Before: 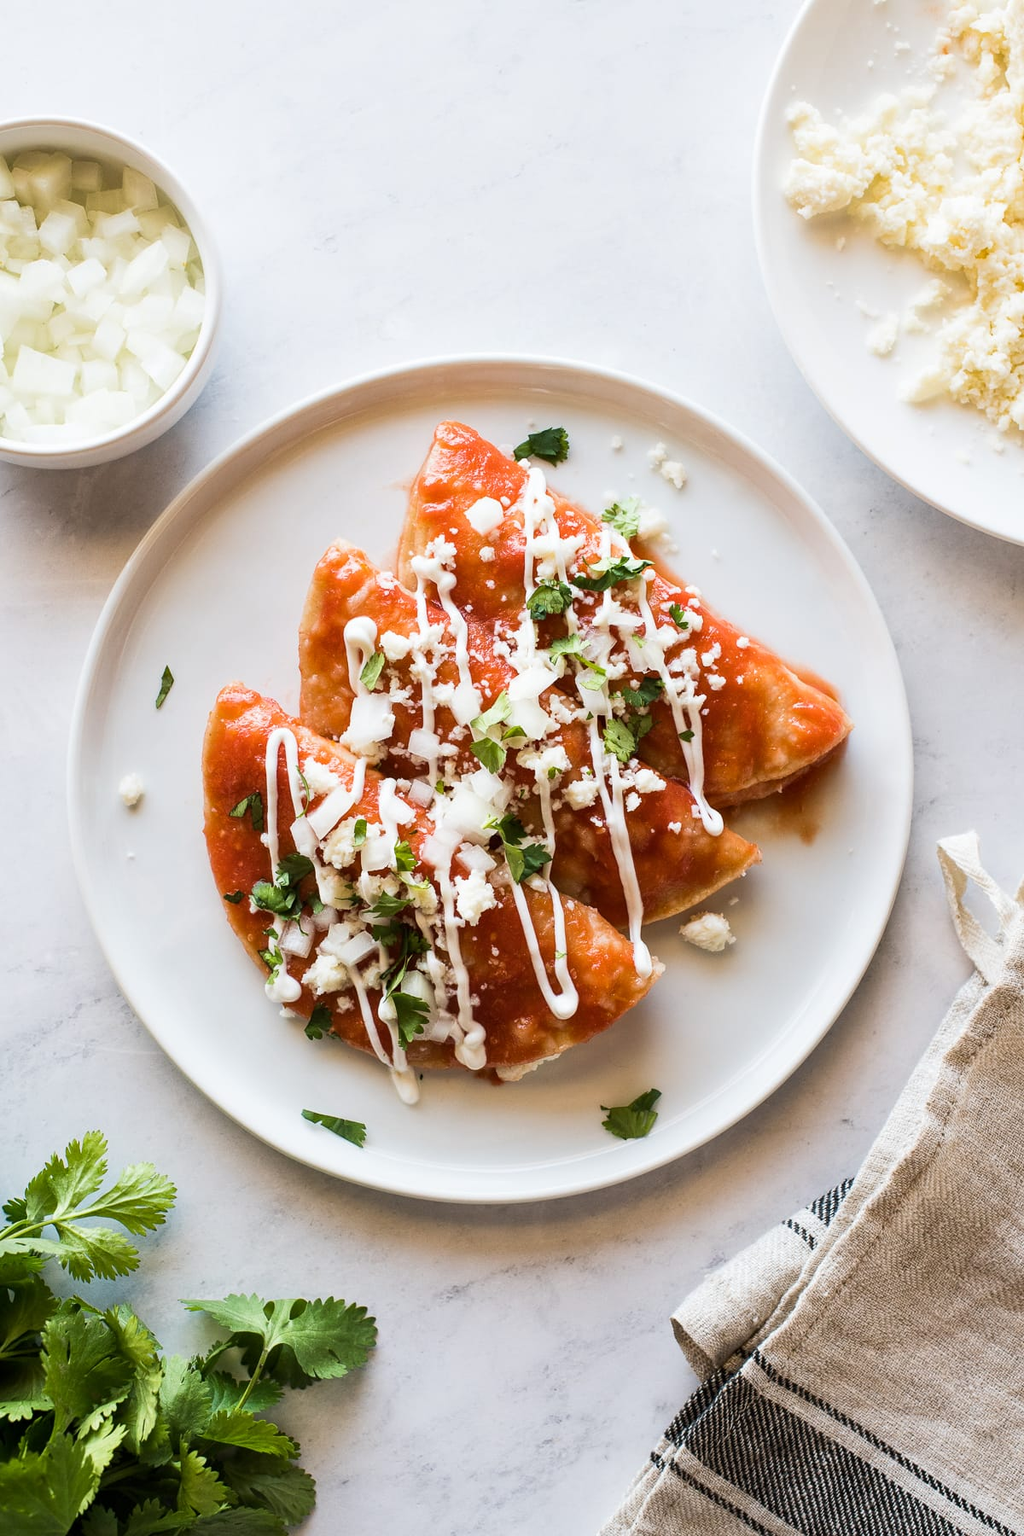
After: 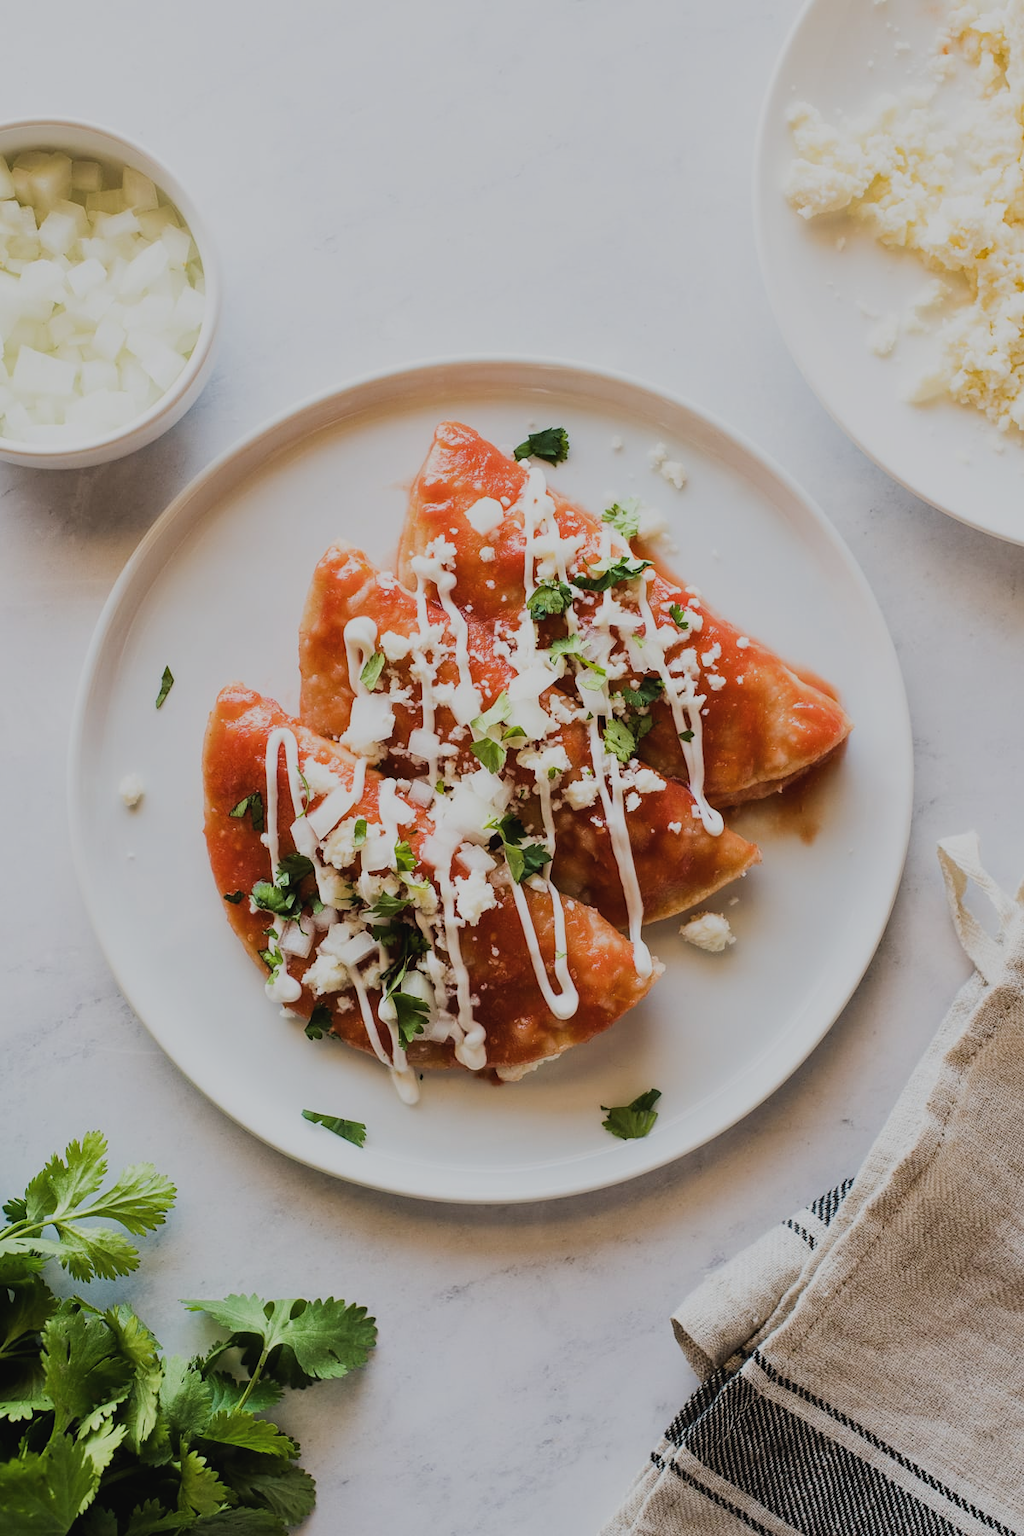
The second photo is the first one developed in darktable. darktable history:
tone curve: curves: ch0 [(0, 0.029) (0.253, 0.237) (1, 0.945)]; ch1 [(0, 0) (0.401, 0.42) (0.442, 0.47) (0.492, 0.498) (0.511, 0.523) (0.557, 0.565) (0.66, 0.683) (1, 1)]; ch2 [(0, 0) (0.394, 0.413) (0.5, 0.5) (0.578, 0.568) (1, 1)], preserve colors none
filmic rgb: black relative exposure -7.65 EV, white relative exposure 4.56 EV, hardness 3.61
